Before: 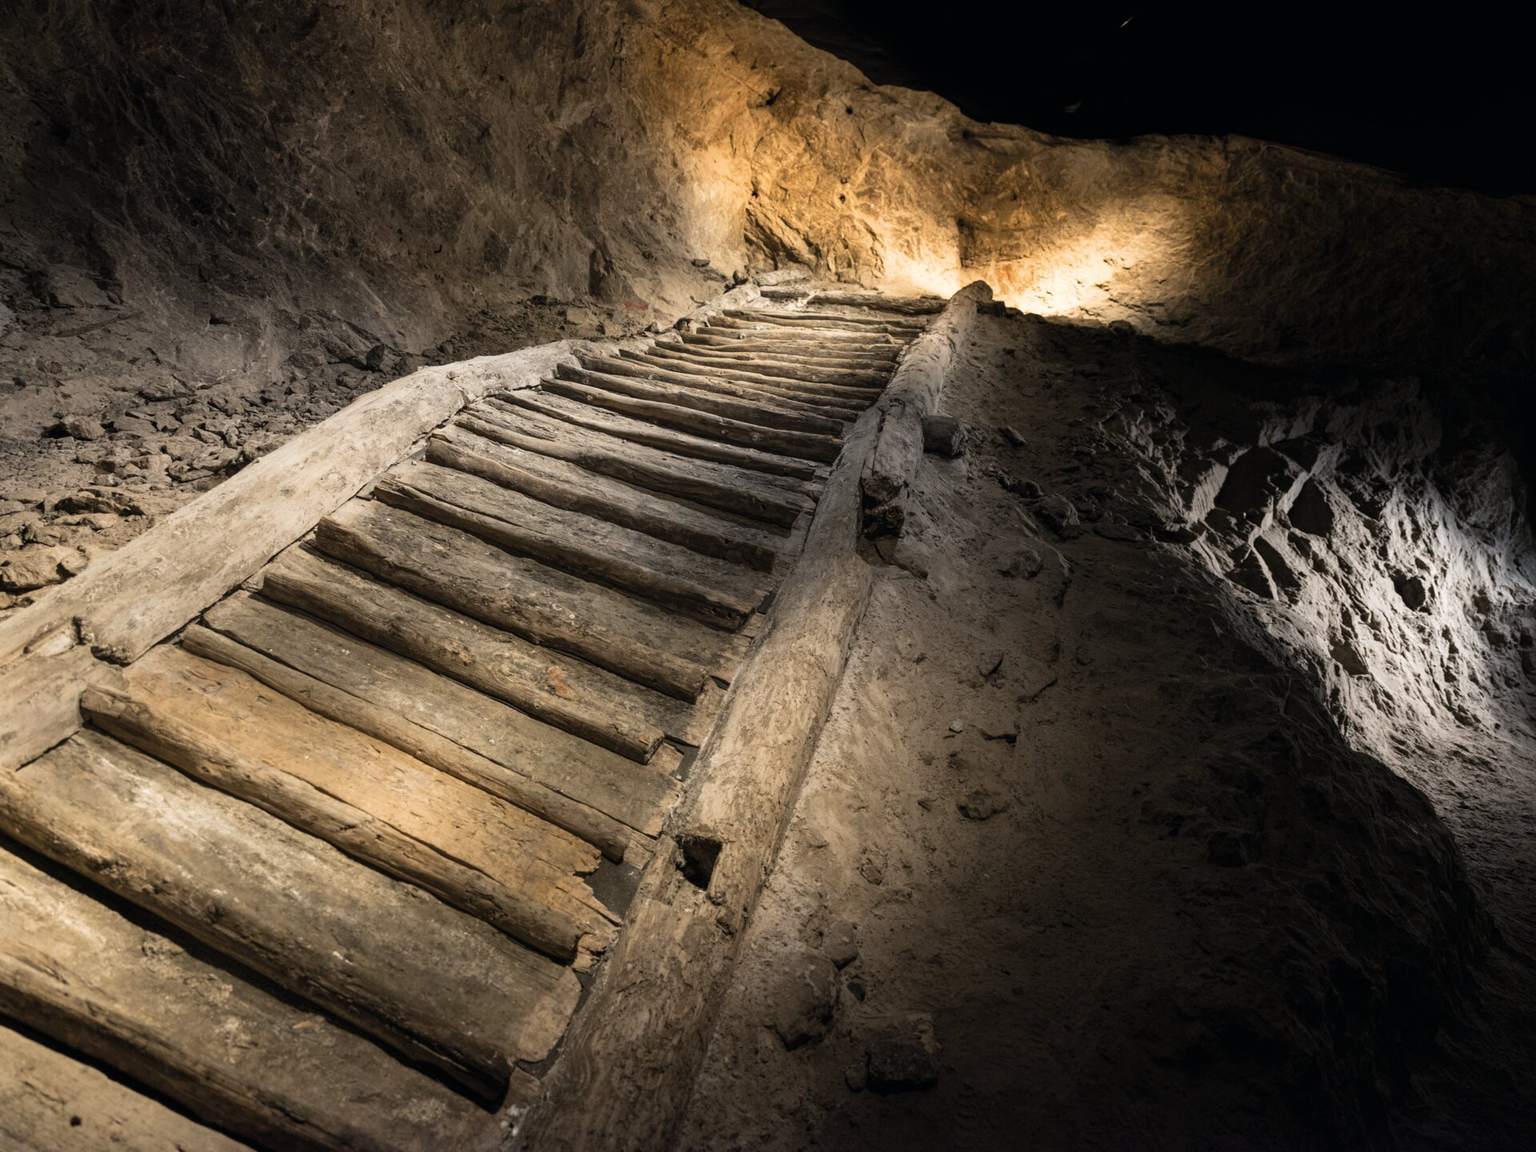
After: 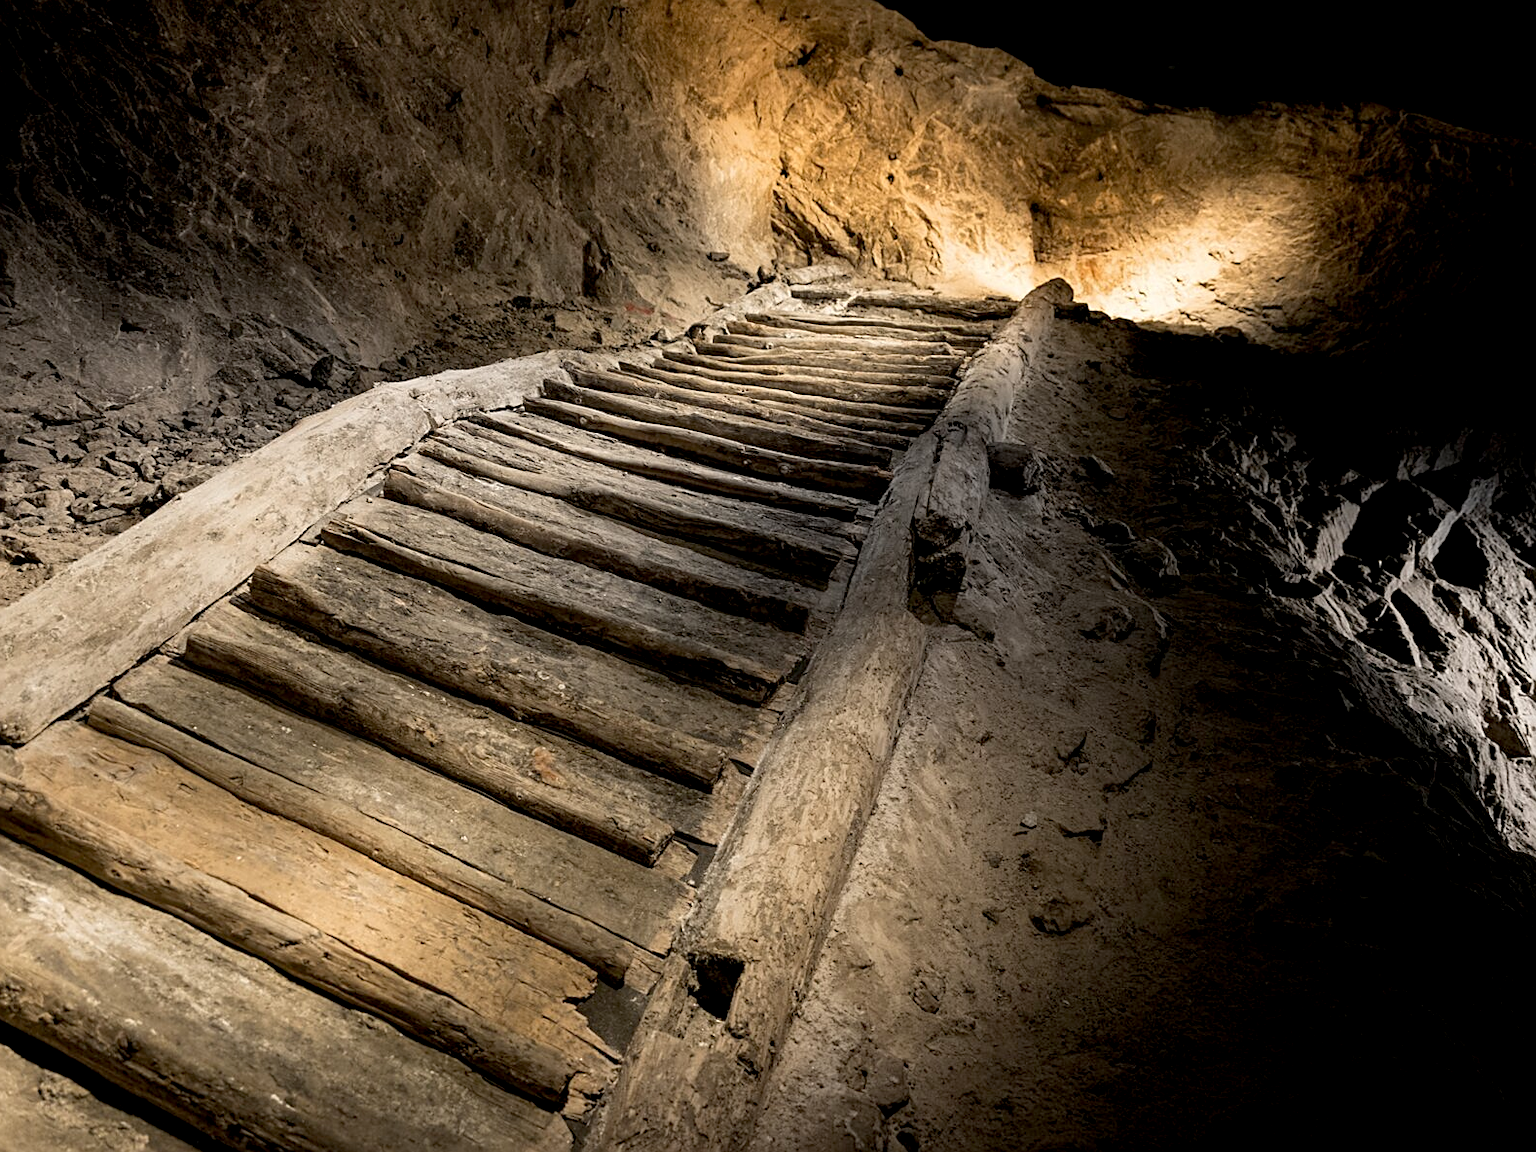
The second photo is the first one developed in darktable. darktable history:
crop and rotate: left 7.196%, top 4.574%, right 10.605%, bottom 13.178%
exposure: black level correction 0.011, compensate highlight preservation false
sharpen: on, module defaults
